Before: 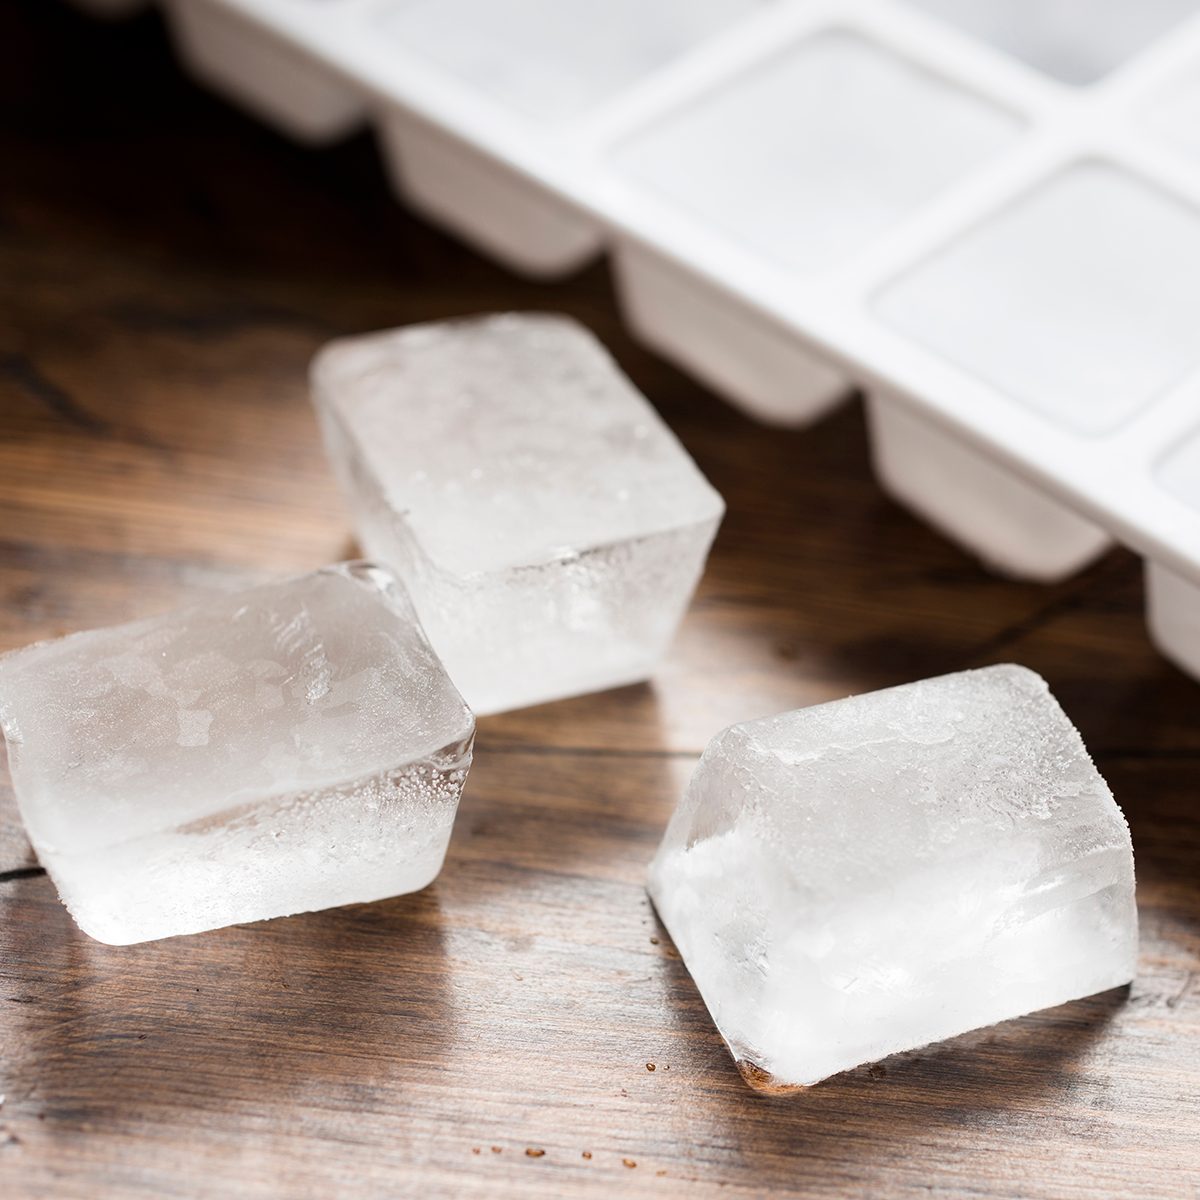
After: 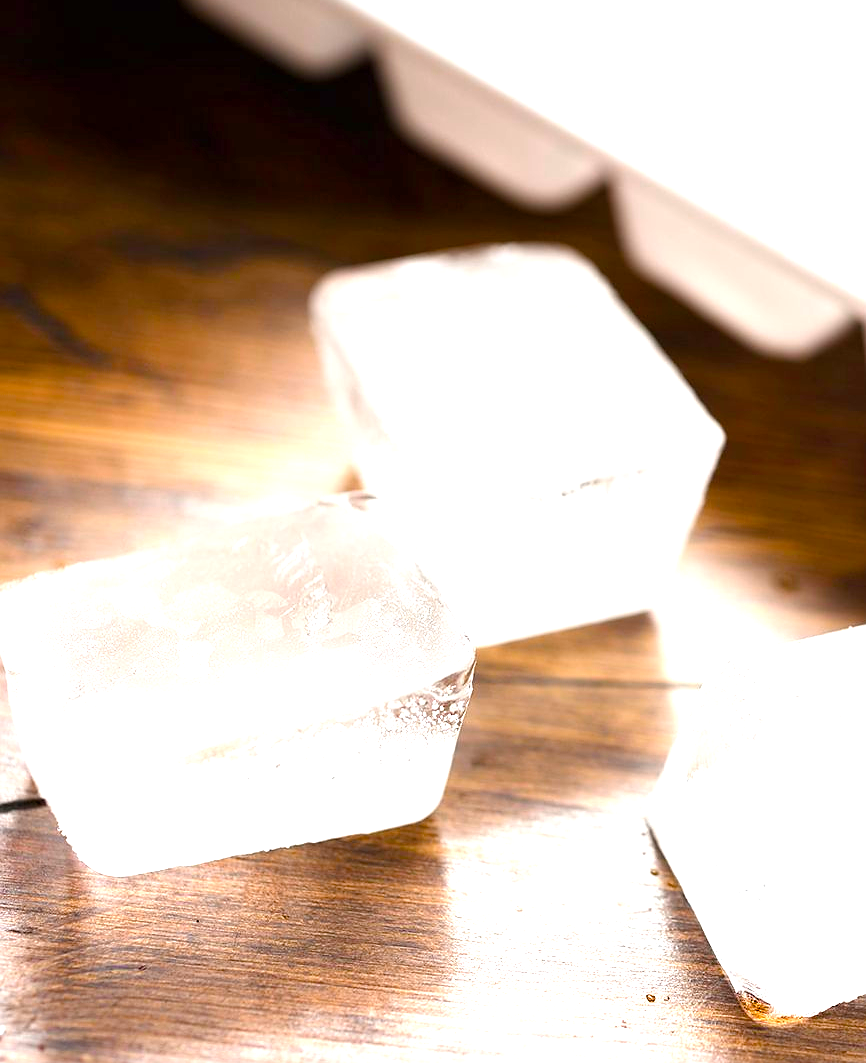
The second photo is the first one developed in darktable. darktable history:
color zones: curves: ch0 [(0.25, 0.5) (0.636, 0.25) (0.75, 0.5)]
sharpen: radius 0.976, amount 0.61
exposure: black level correction 0, exposure 1.095 EV, compensate highlight preservation false
crop: top 5.773%, right 27.833%, bottom 5.639%
color balance rgb: perceptual saturation grading › global saturation 36.102%, perceptual saturation grading › shadows 36.107%, global vibrance 9.565%
